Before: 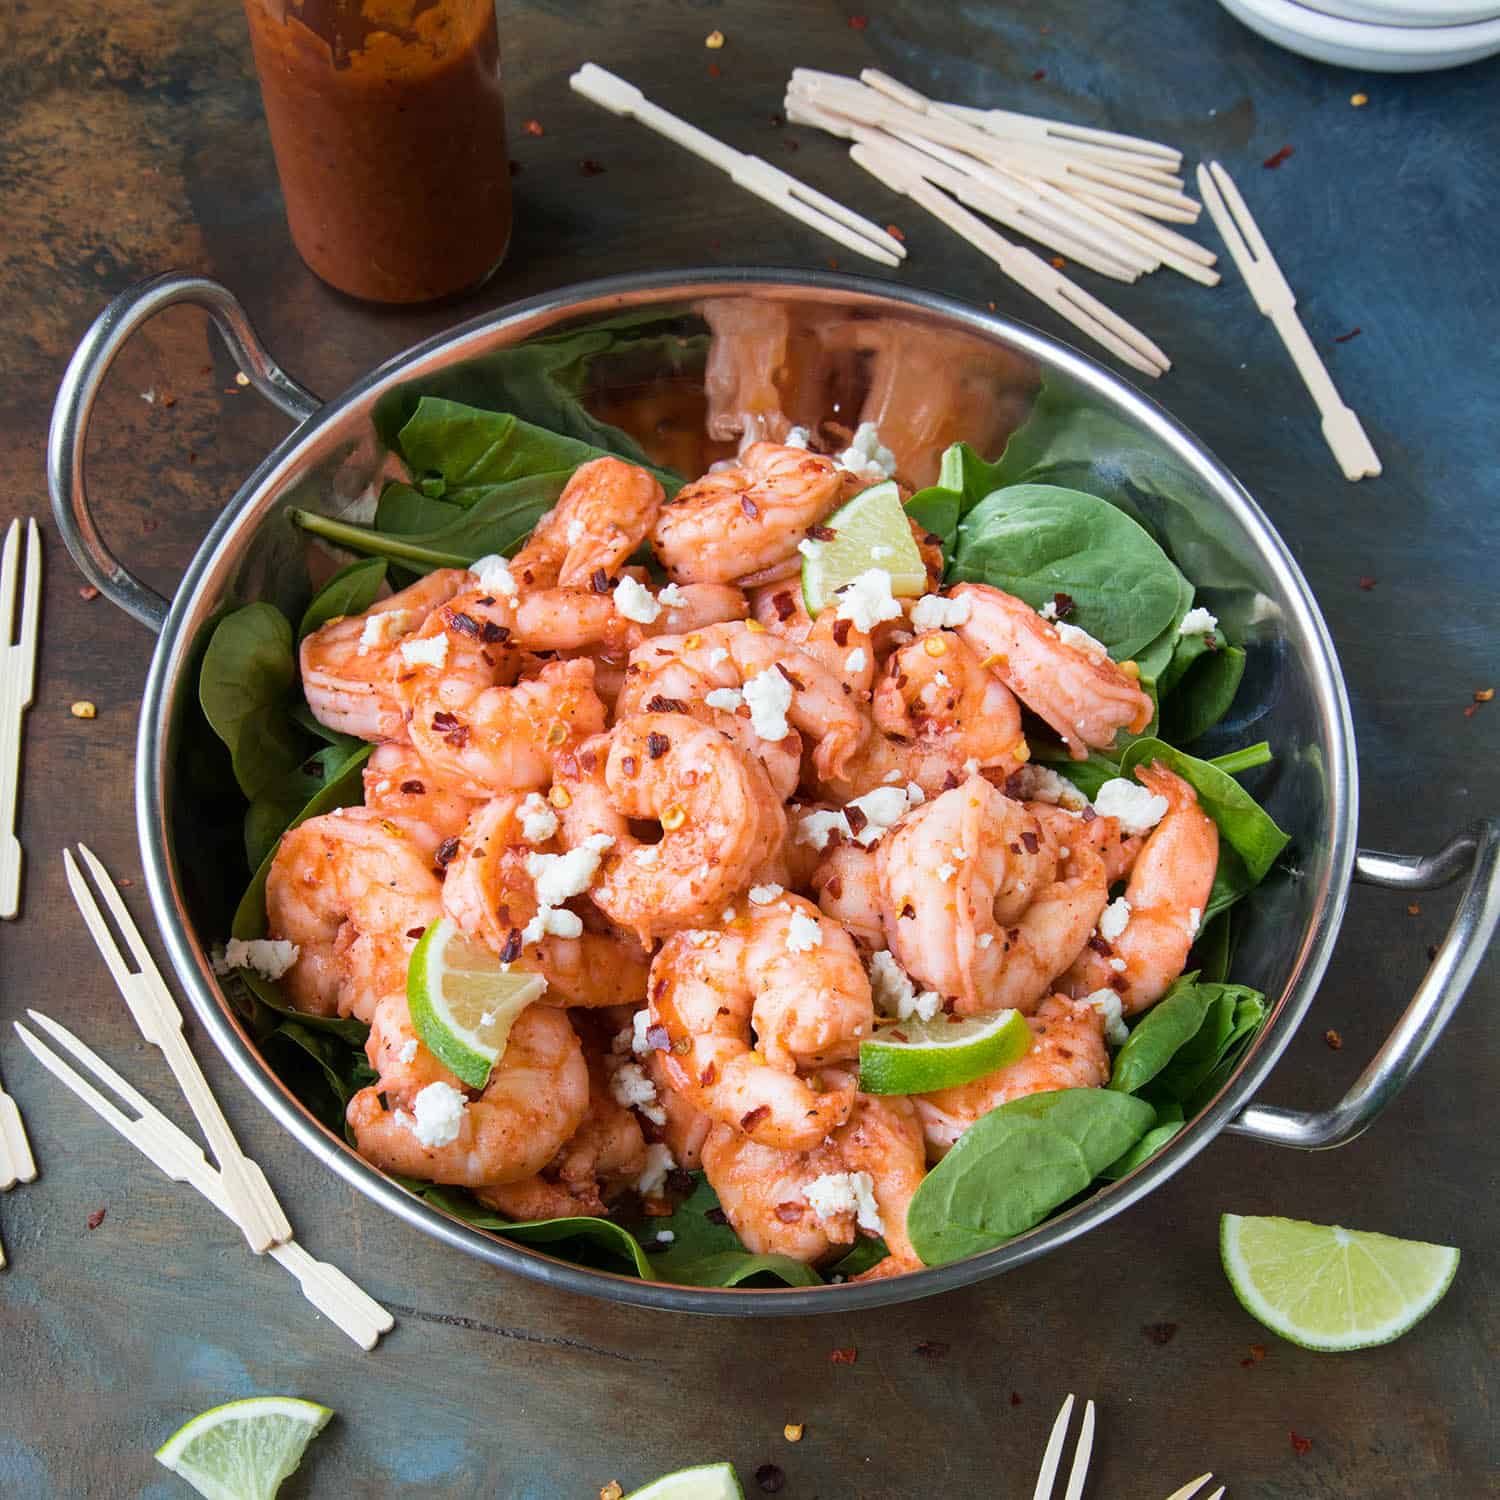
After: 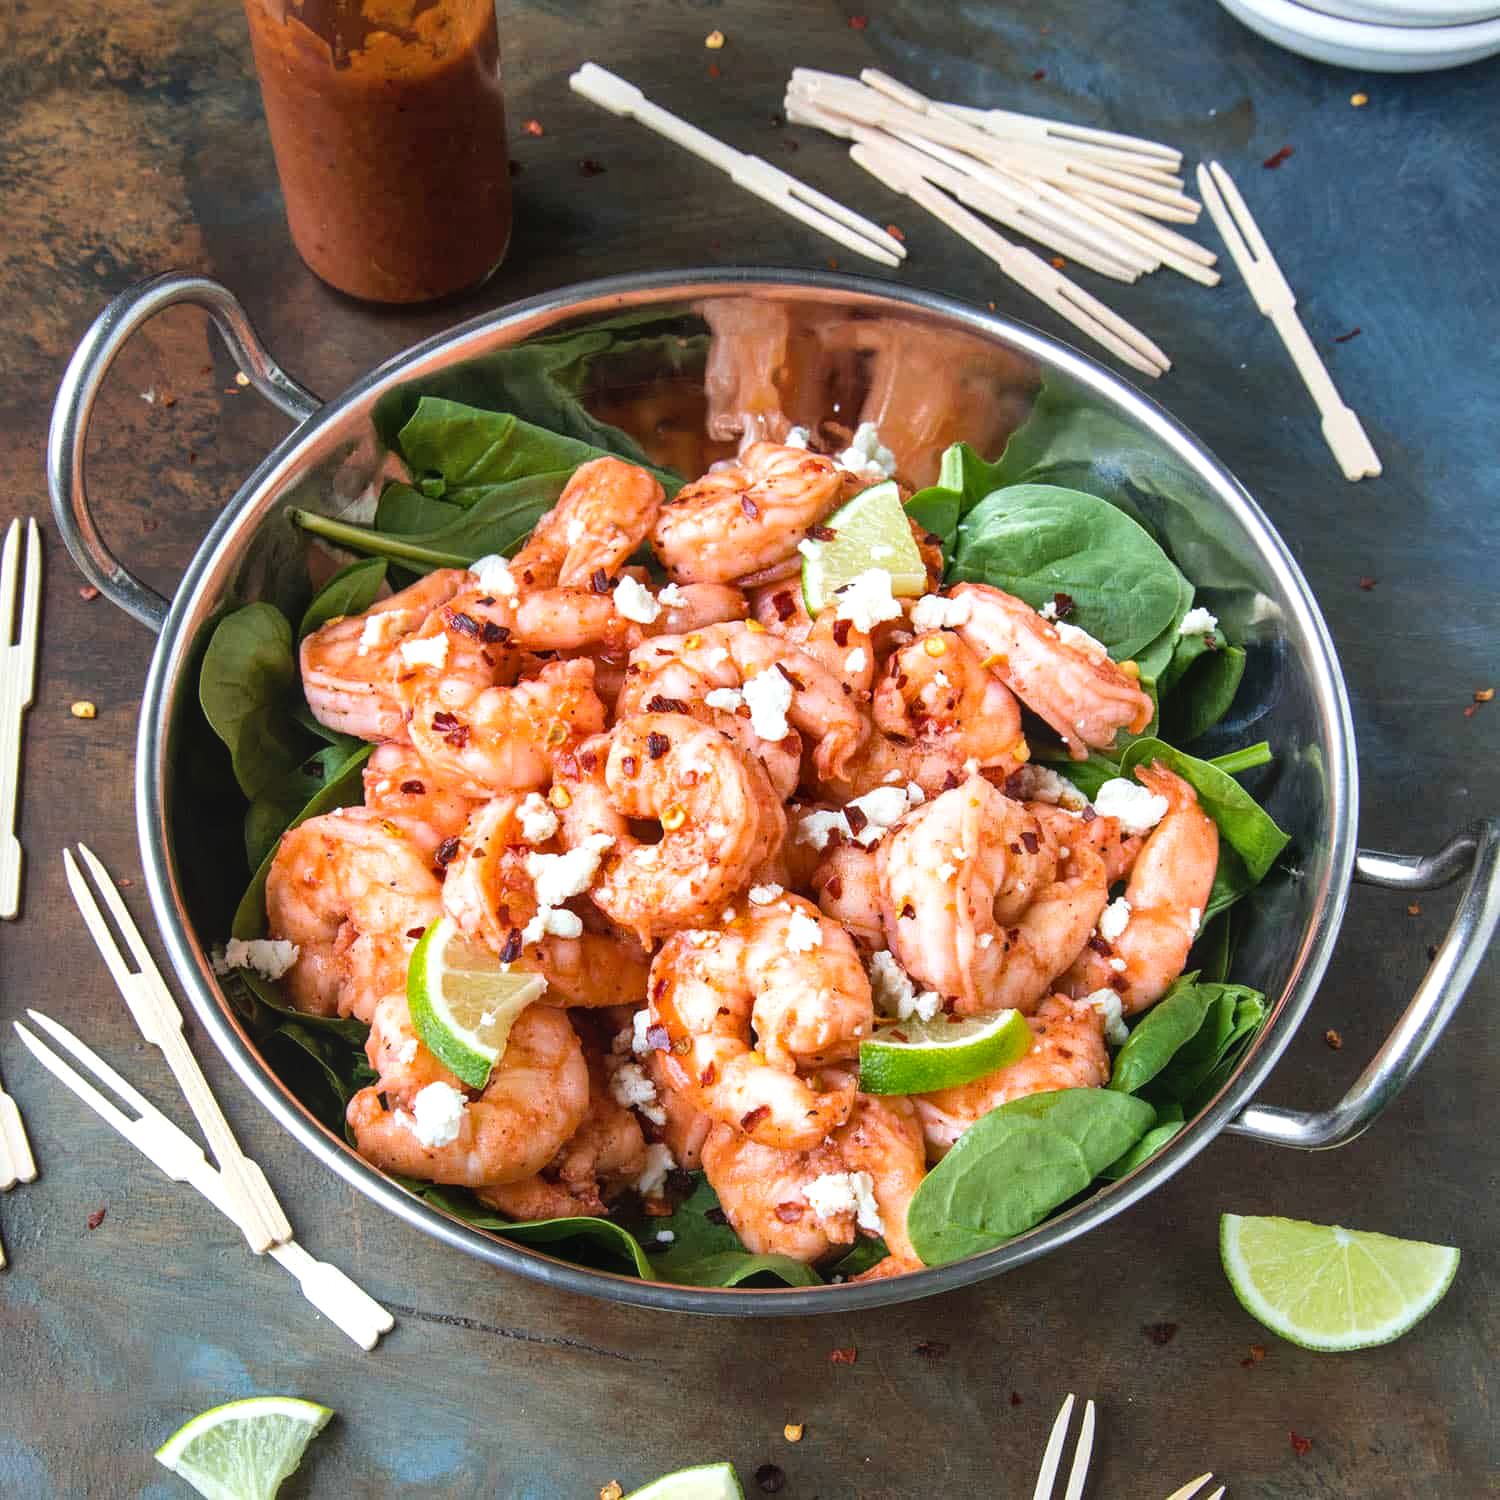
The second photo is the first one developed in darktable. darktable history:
tone equalizer: -8 EV -0.456 EV, -7 EV -0.372 EV, -6 EV -0.307 EV, -5 EV -0.245 EV, -3 EV 0.192 EV, -2 EV 0.329 EV, -1 EV 0.411 EV, +0 EV 0.41 EV
local contrast: detail 110%
shadows and highlights: low approximation 0.01, soften with gaussian
